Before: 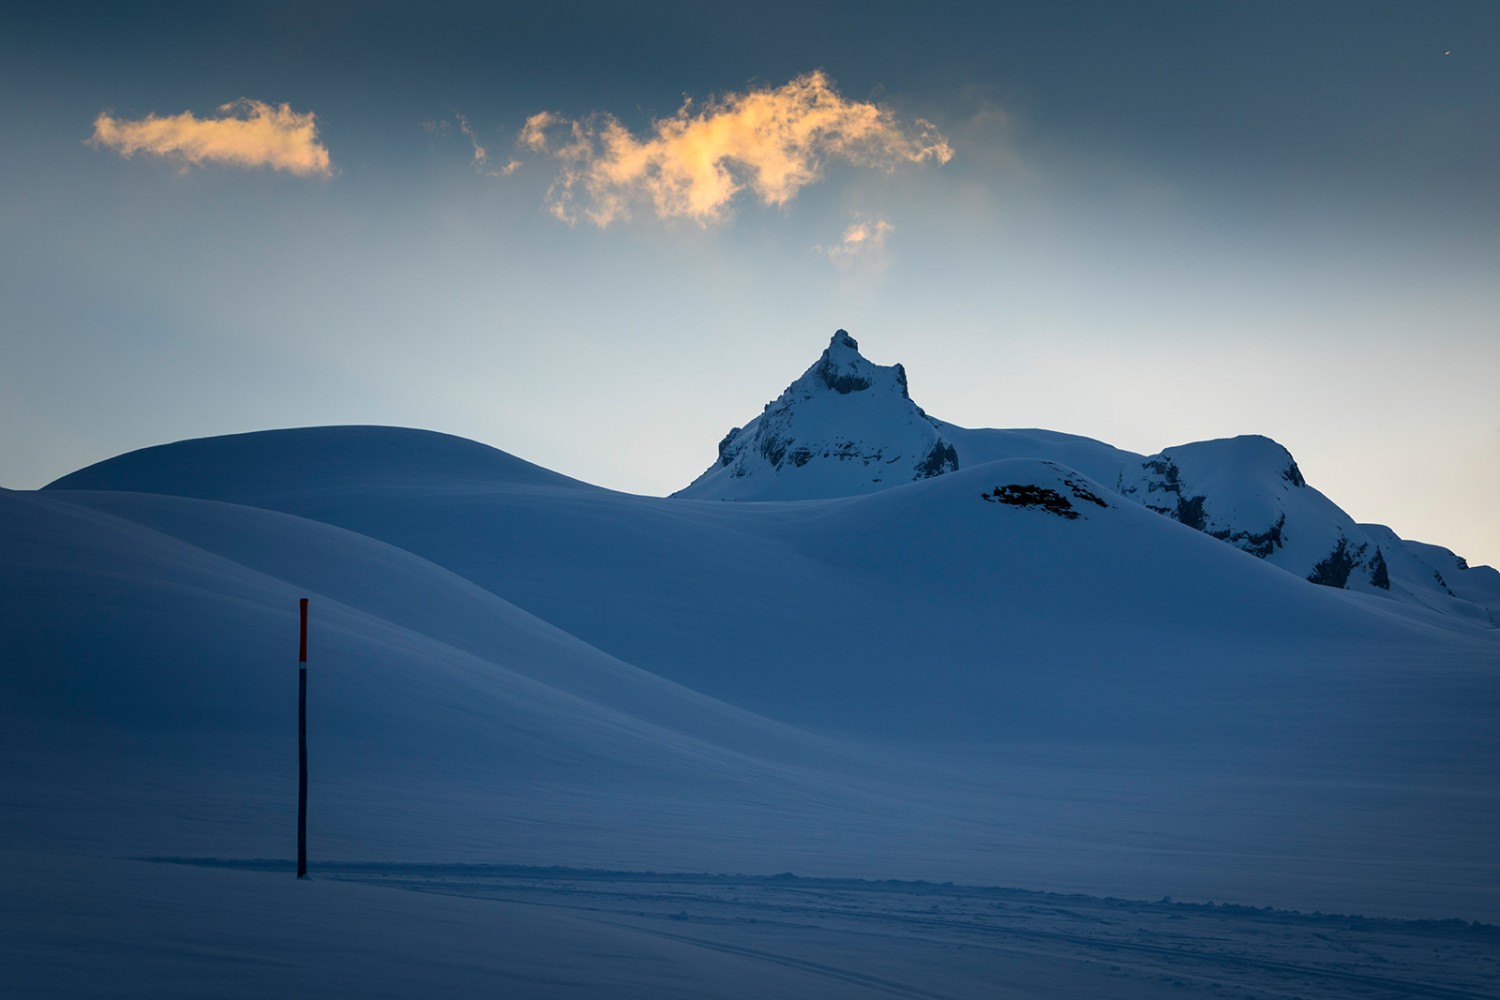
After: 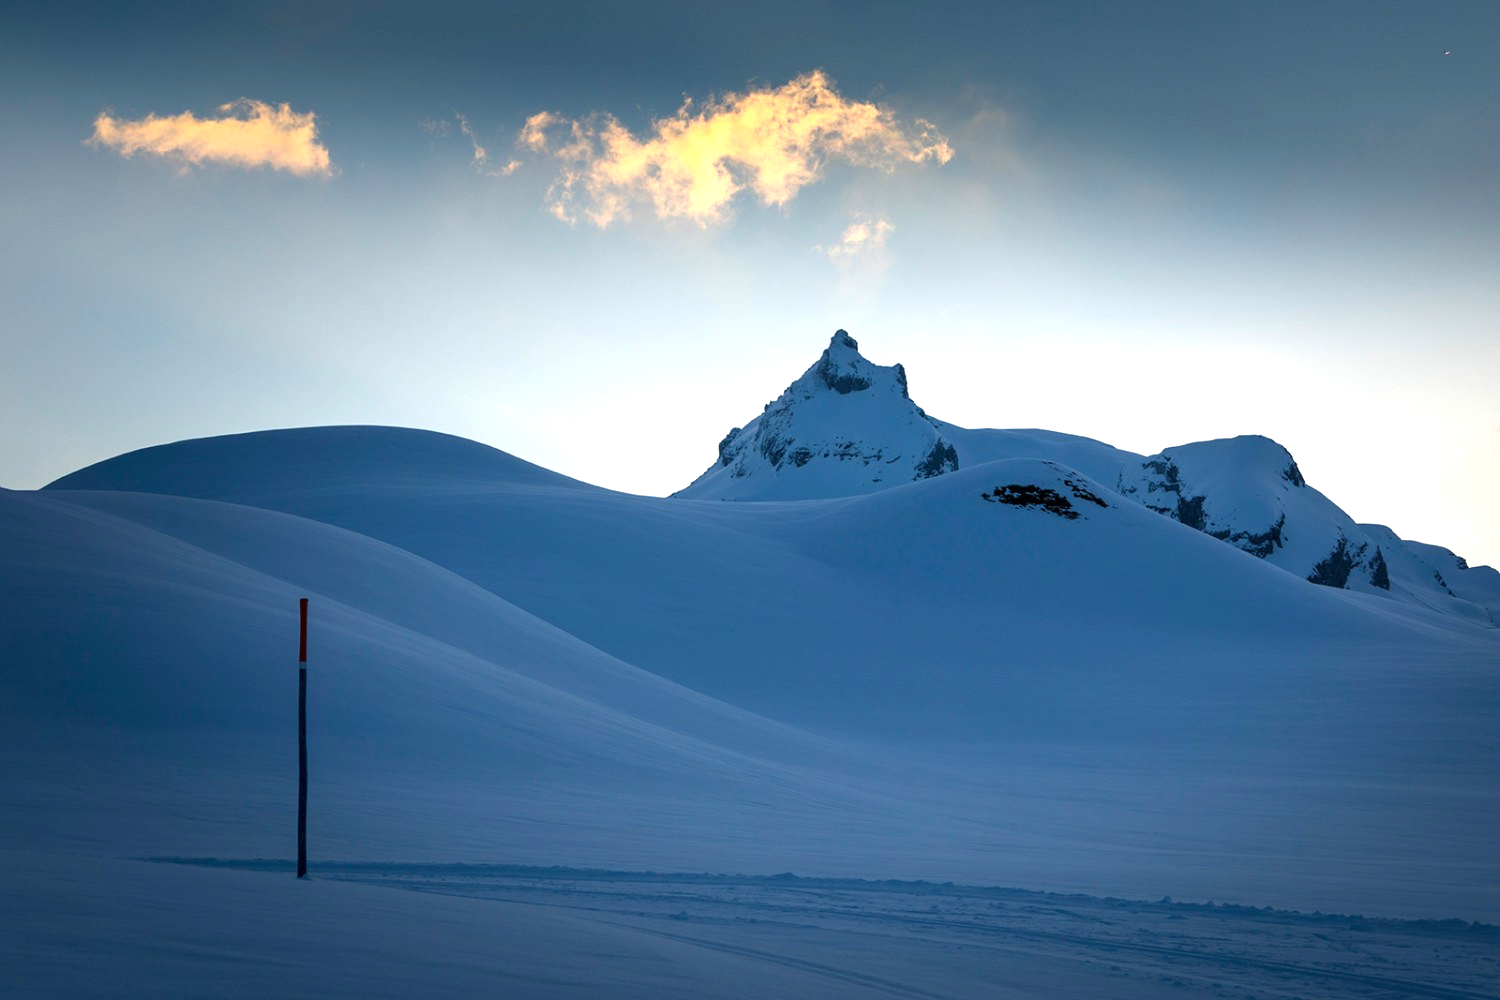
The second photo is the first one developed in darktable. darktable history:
exposure: exposure 0.7 EV, compensate exposure bias true, compensate highlight preservation false
